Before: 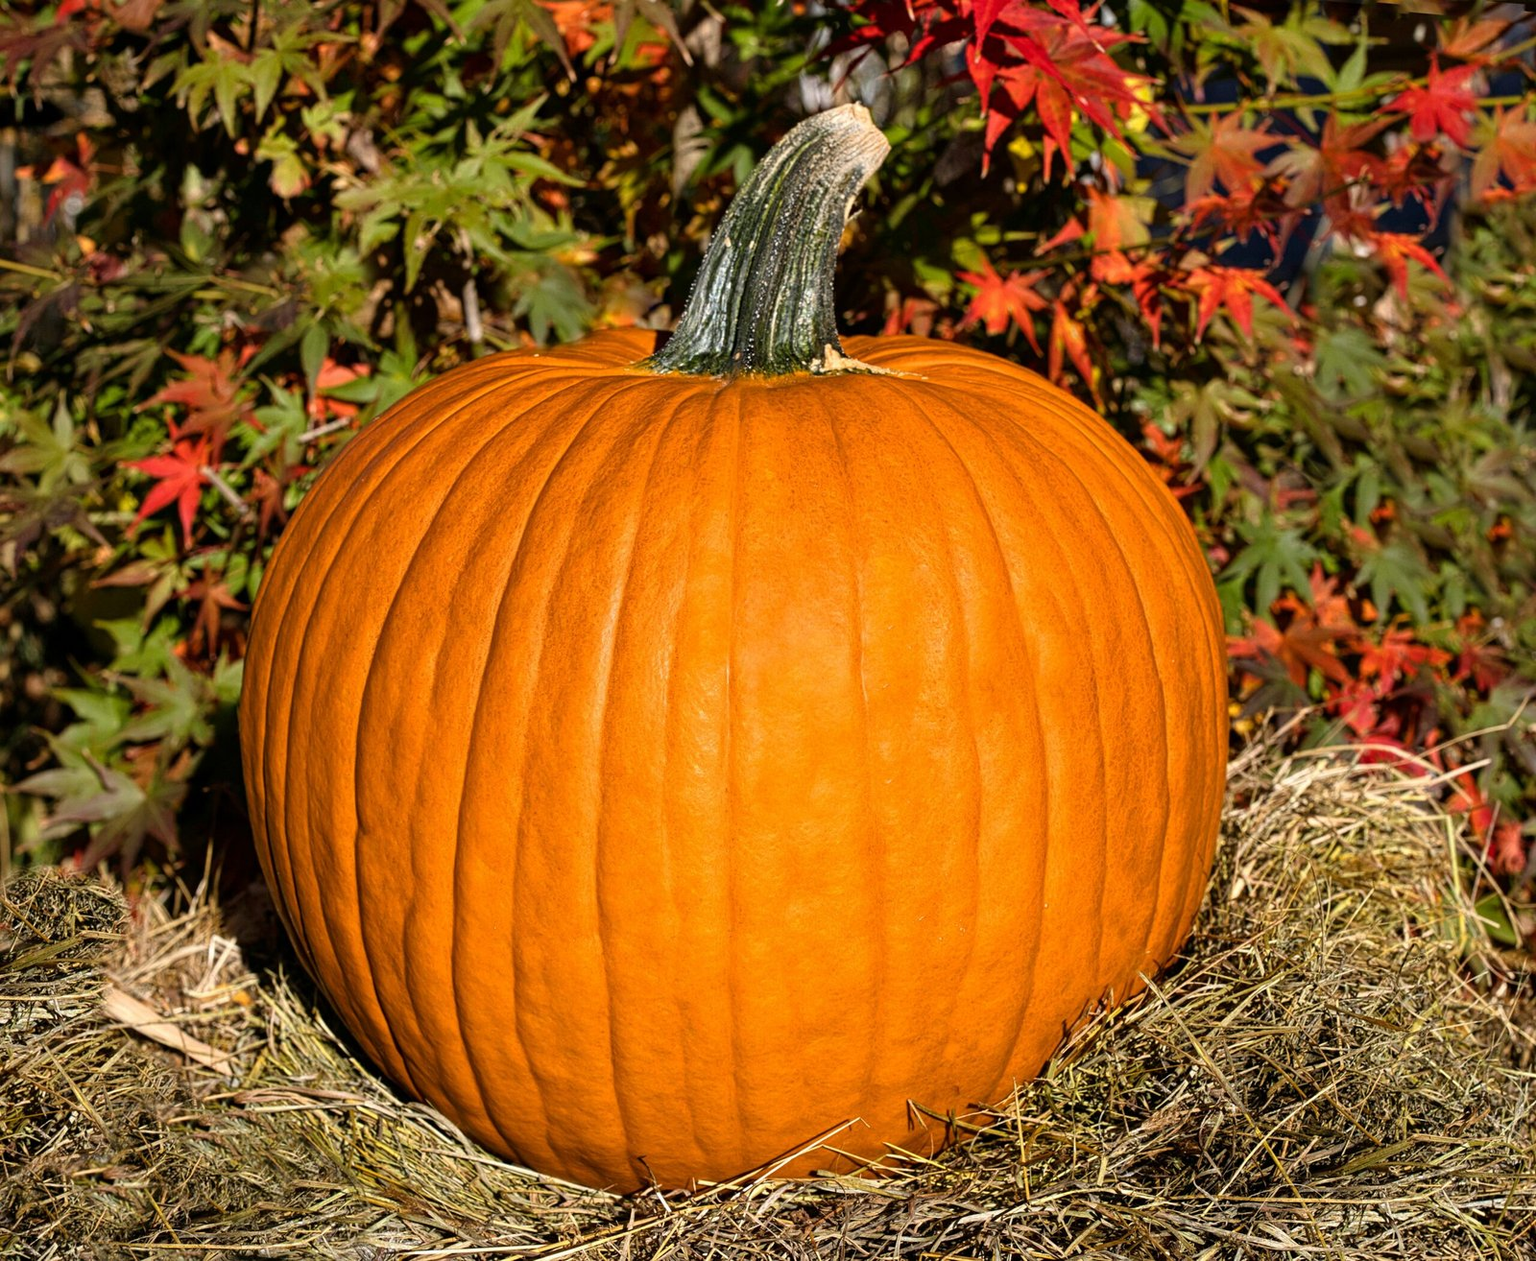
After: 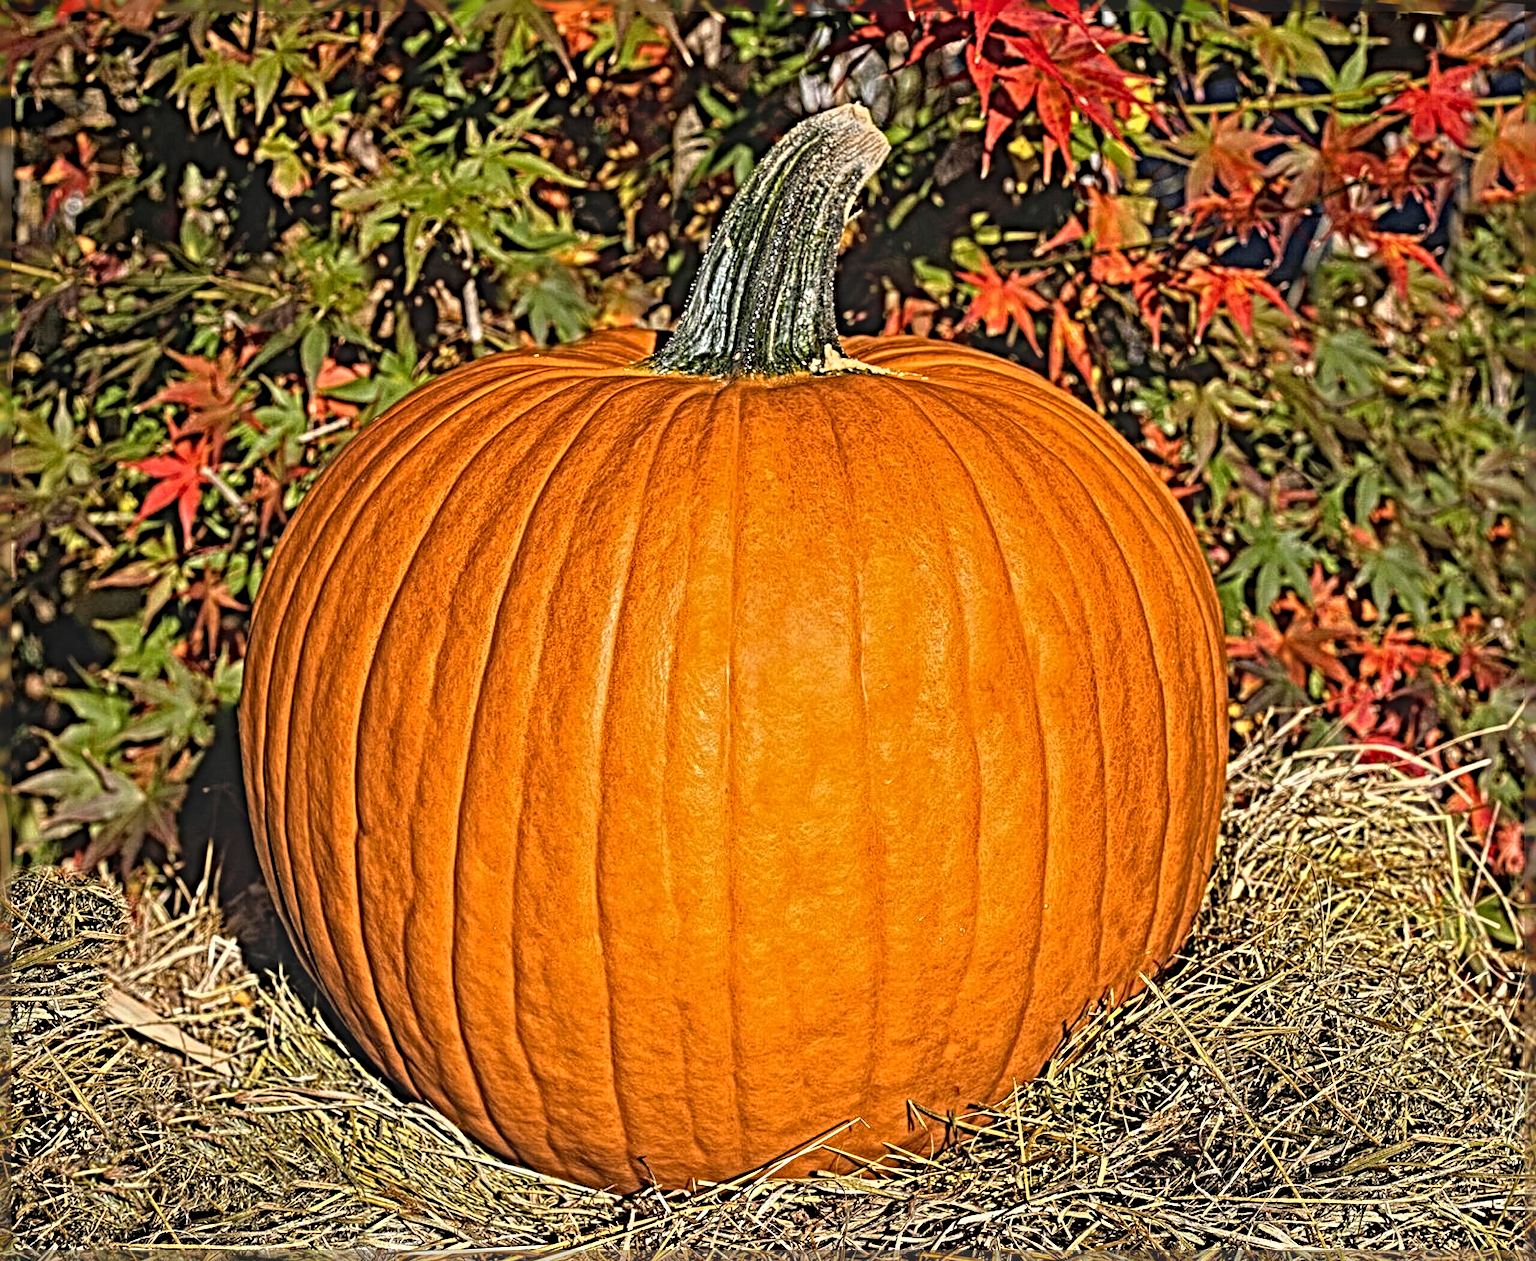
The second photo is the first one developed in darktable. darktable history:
sharpen: radius 6.3, amount 1.8, threshold 0
local contrast: highlights 73%, shadows 15%, midtone range 0.197
